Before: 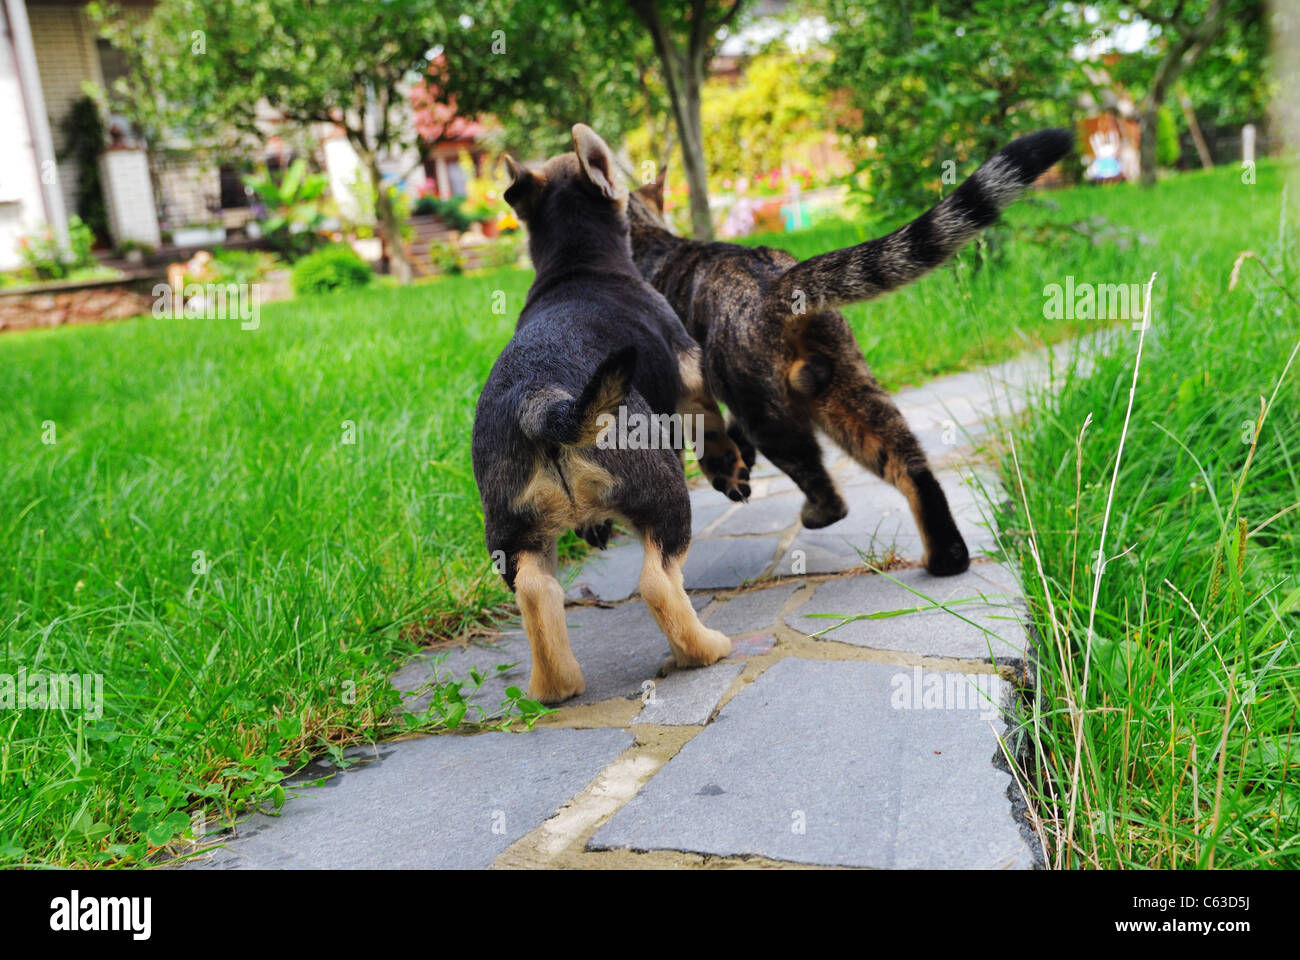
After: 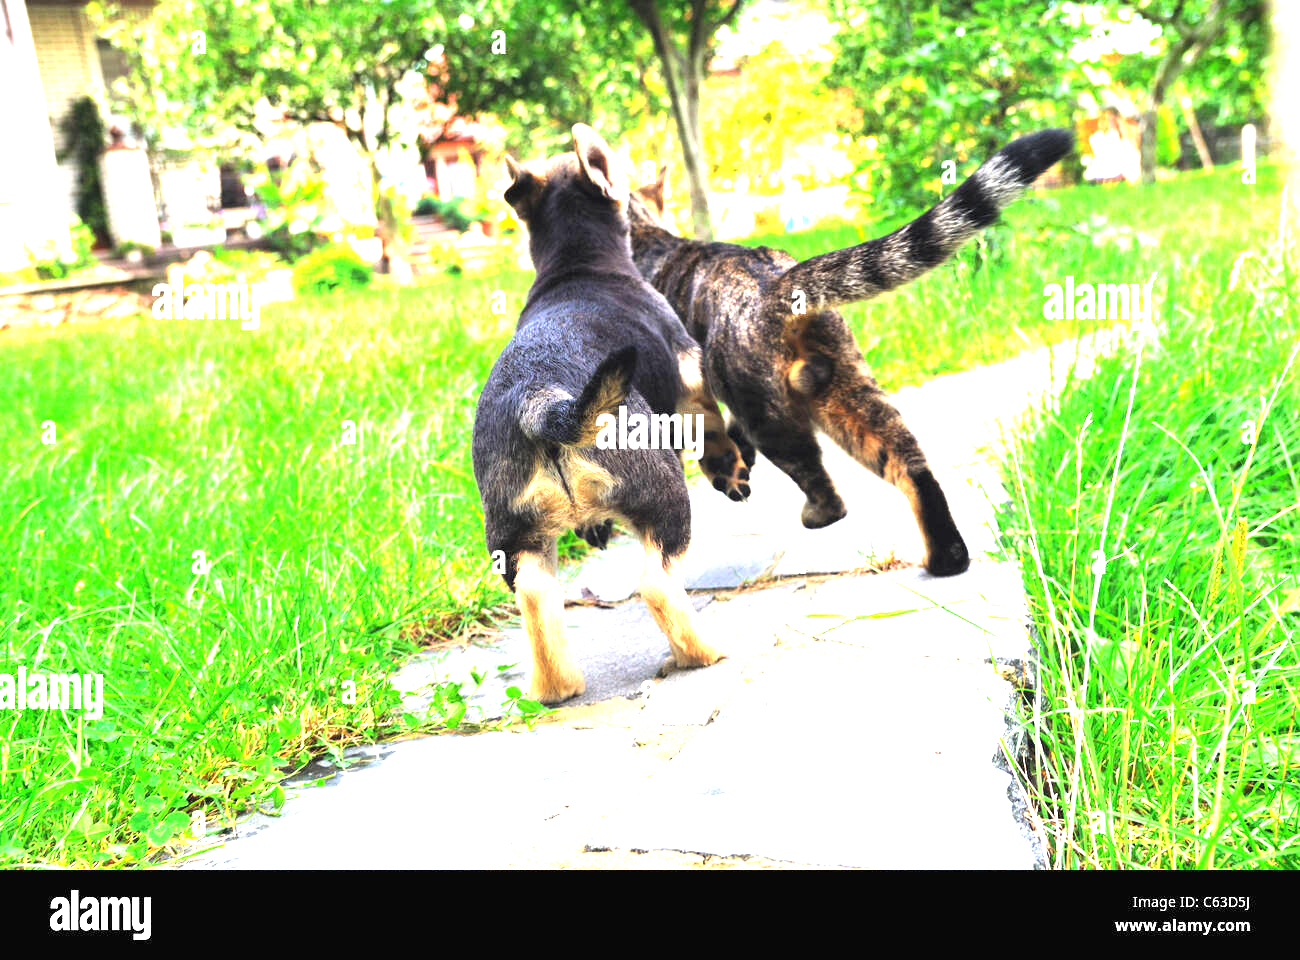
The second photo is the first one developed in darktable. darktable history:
exposure: black level correction 0, exposure 2.121 EV, compensate exposure bias true, compensate highlight preservation false
